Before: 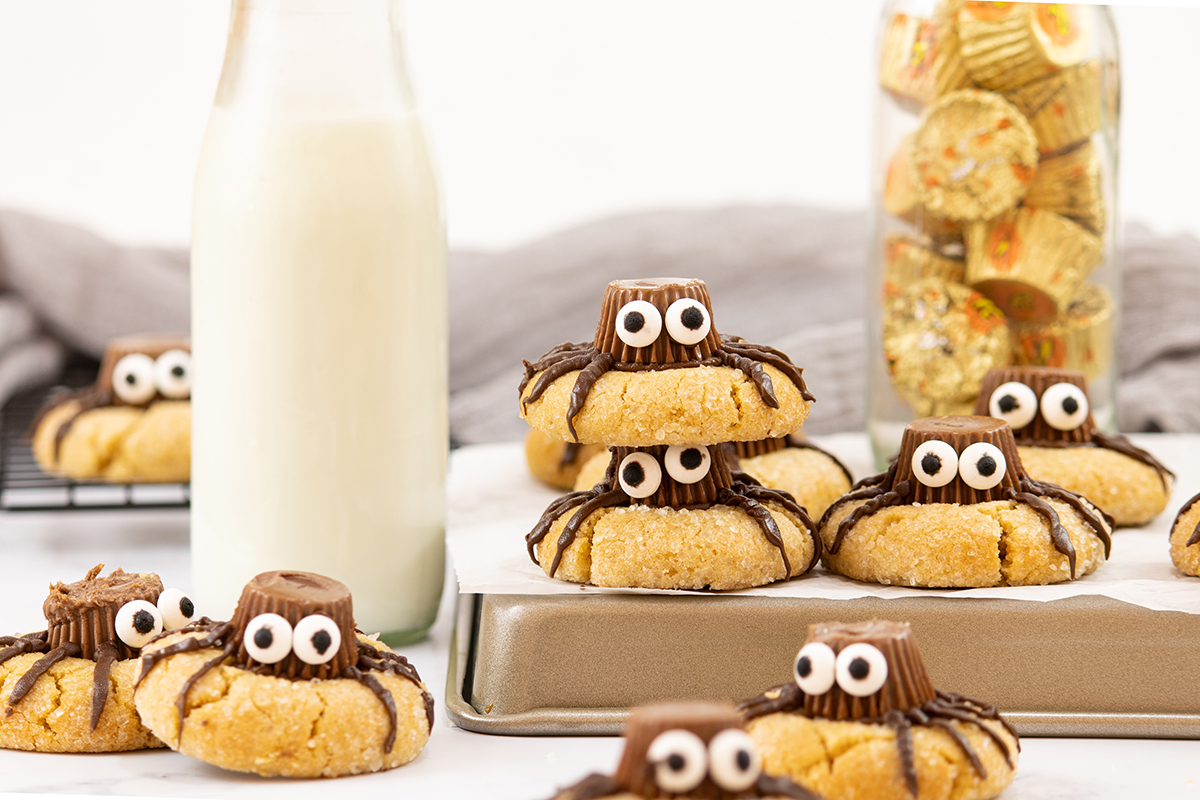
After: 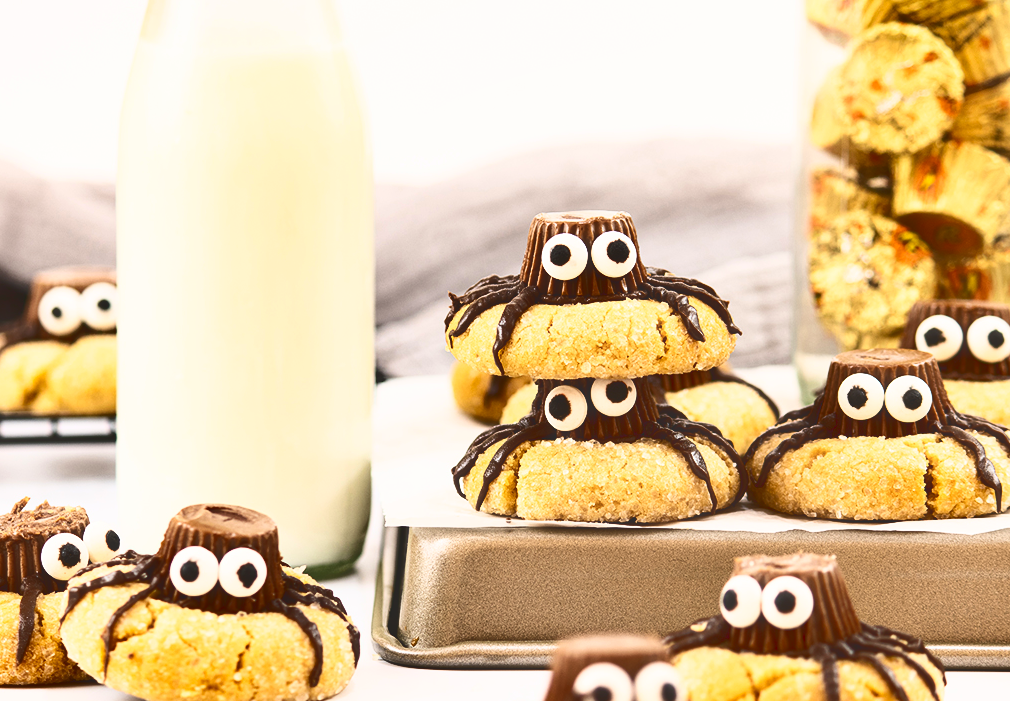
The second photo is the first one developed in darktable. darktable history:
exposure: black level correction 0.002, compensate highlight preservation false
crop: left 6.227%, top 8.399%, right 9.54%, bottom 3.976%
shadows and highlights: soften with gaussian
base curve: curves: ch0 [(0, 0.036) (0.007, 0.037) (0.604, 0.887) (1, 1)]
haze removal: strength -0.094, compatibility mode true, adaptive false
